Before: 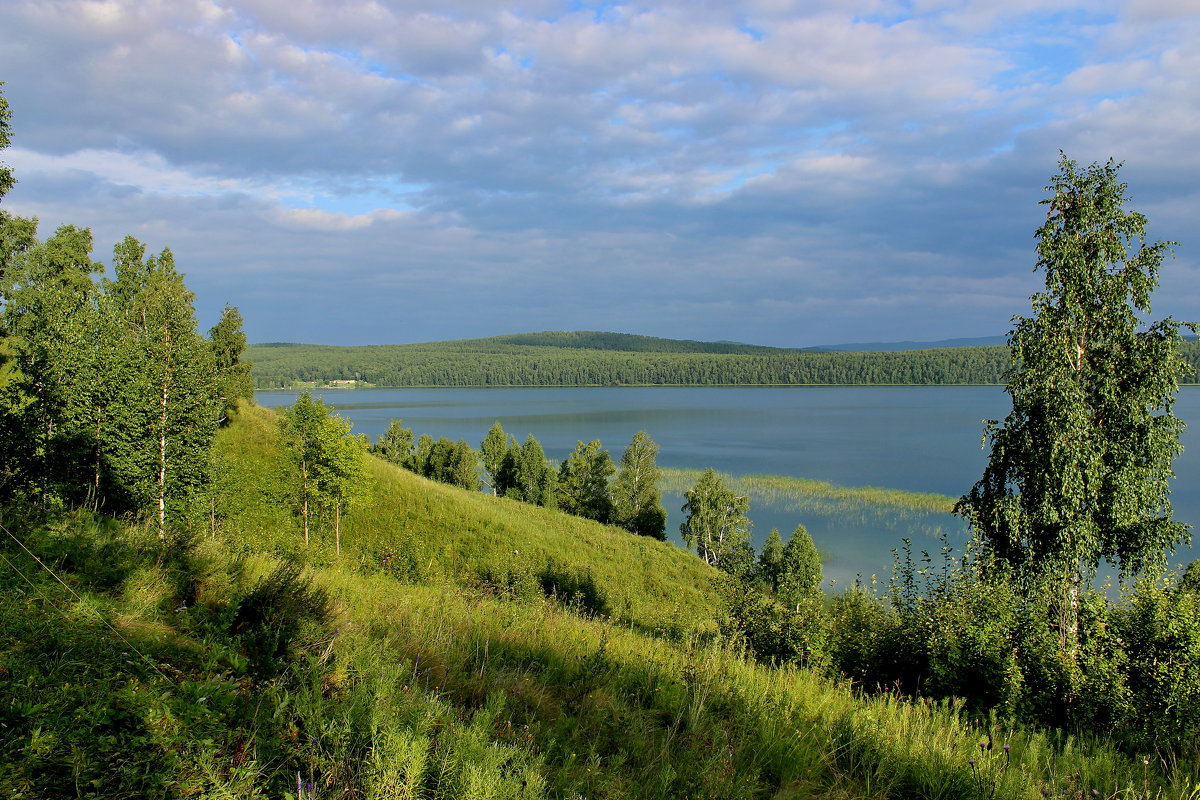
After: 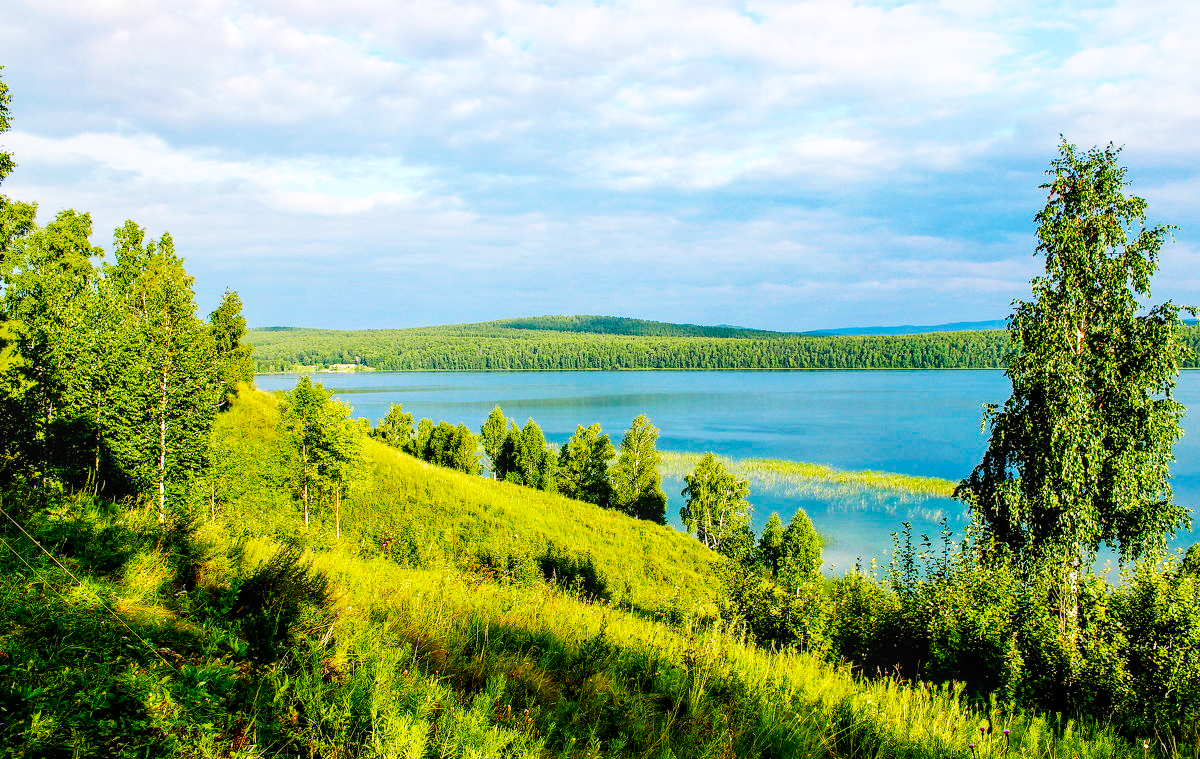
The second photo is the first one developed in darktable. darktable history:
crop and rotate: top 2.037%, bottom 3.076%
base curve: curves: ch0 [(0, 0) (0.007, 0.004) (0.027, 0.03) (0.046, 0.07) (0.207, 0.54) (0.442, 0.872) (0.673, 0.972) (1, 1)], preserve colors none
local contrast: on, module defaults
color balance rgb: highlights gain › chroma 0.222%, highlights gain › hue 330.09°, linear chroma grading › global chroma 14.686%, perceptual saturation grading › global saturation 20%, perceptual saturation grading › highlights -24.904%, perceptual saturation grading › shadows 49.968%
